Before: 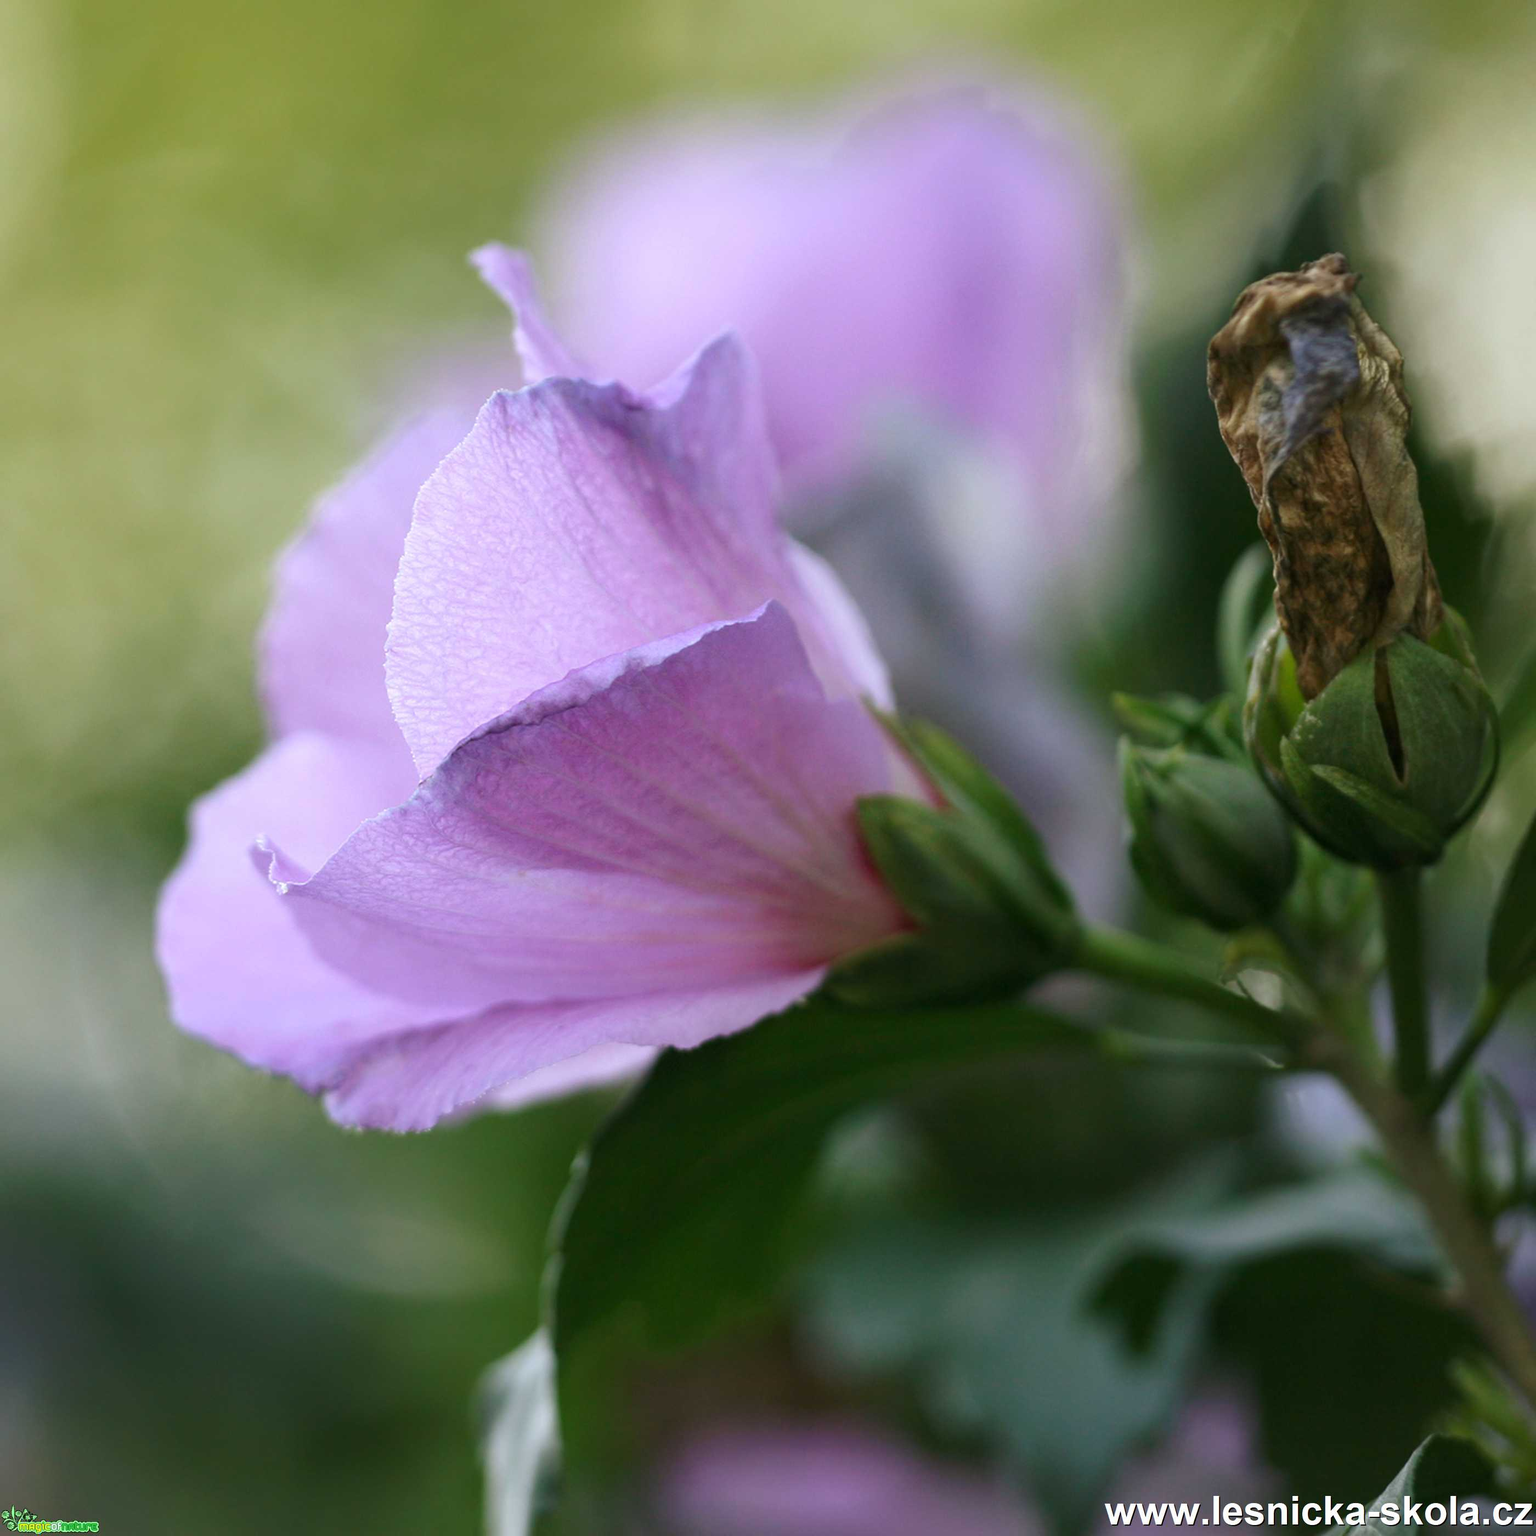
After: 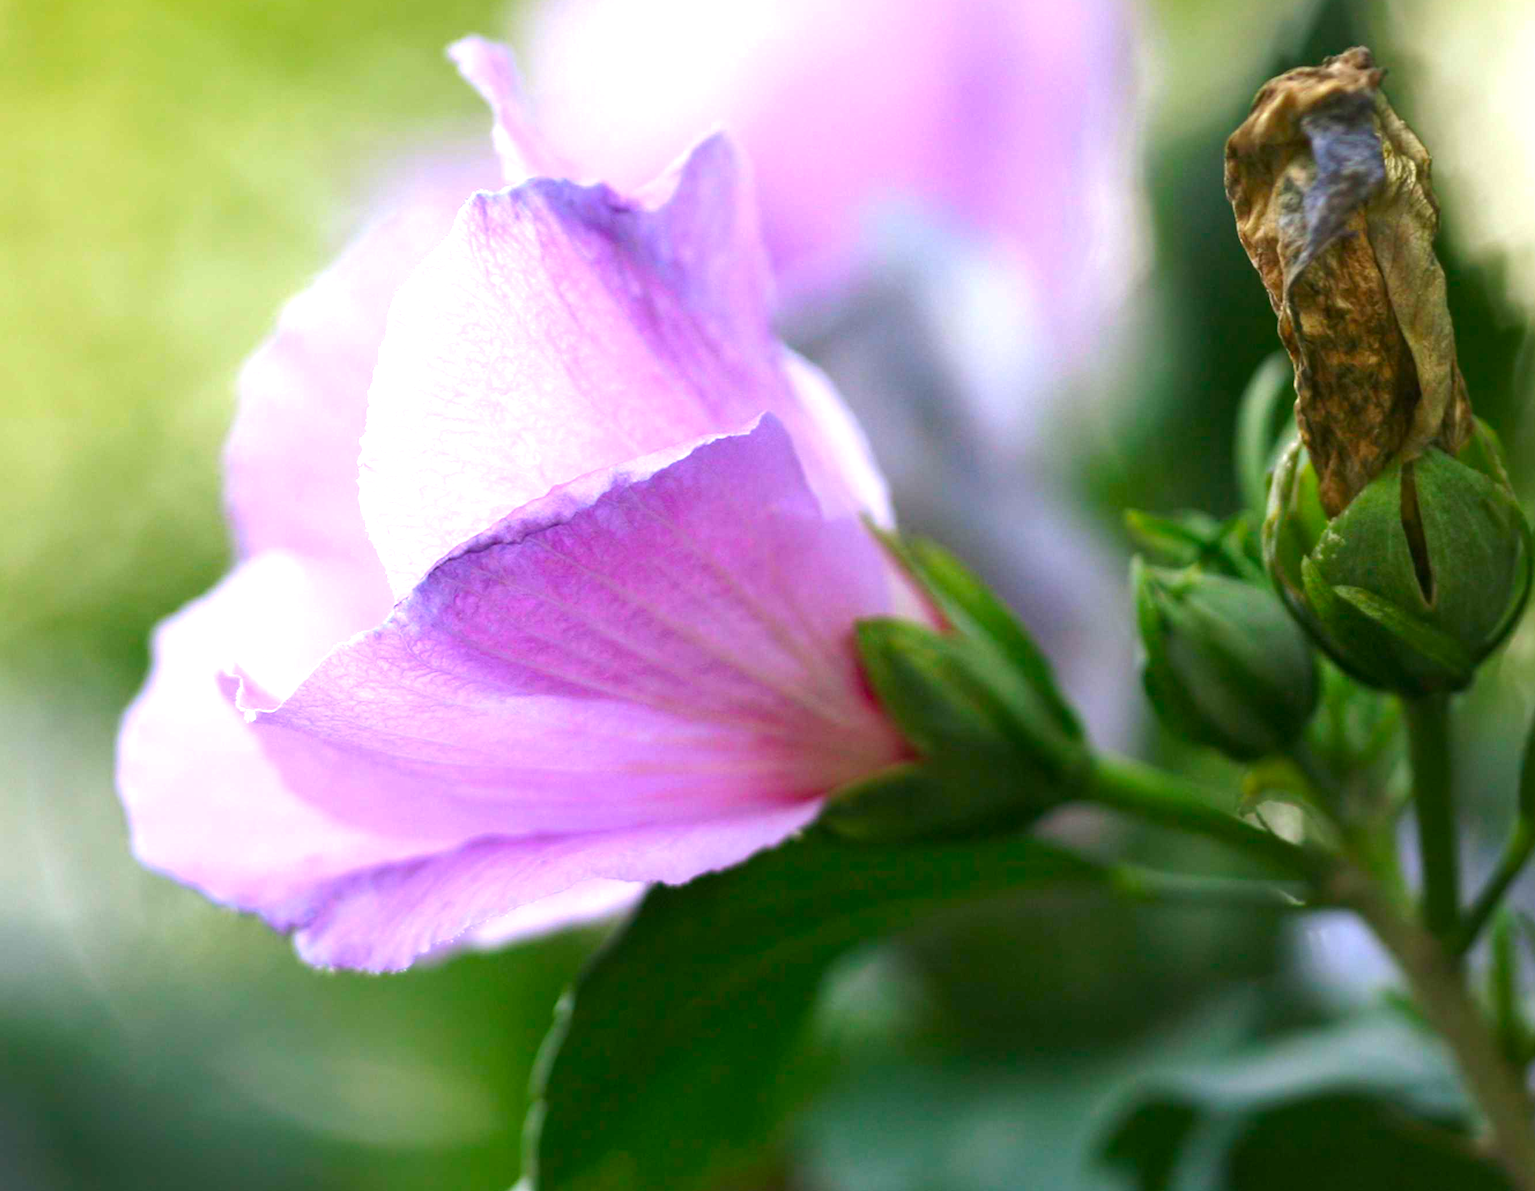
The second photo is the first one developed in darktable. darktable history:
contrast brightness saturation: brightness -0.027, saturation 0.362
exposure: black level correction 0, exposure 0.897 EV, compensate highlight preservation false
crop and rotate: left 2.932%, top 13.615%, right 2.122%, bottom 12.77%
